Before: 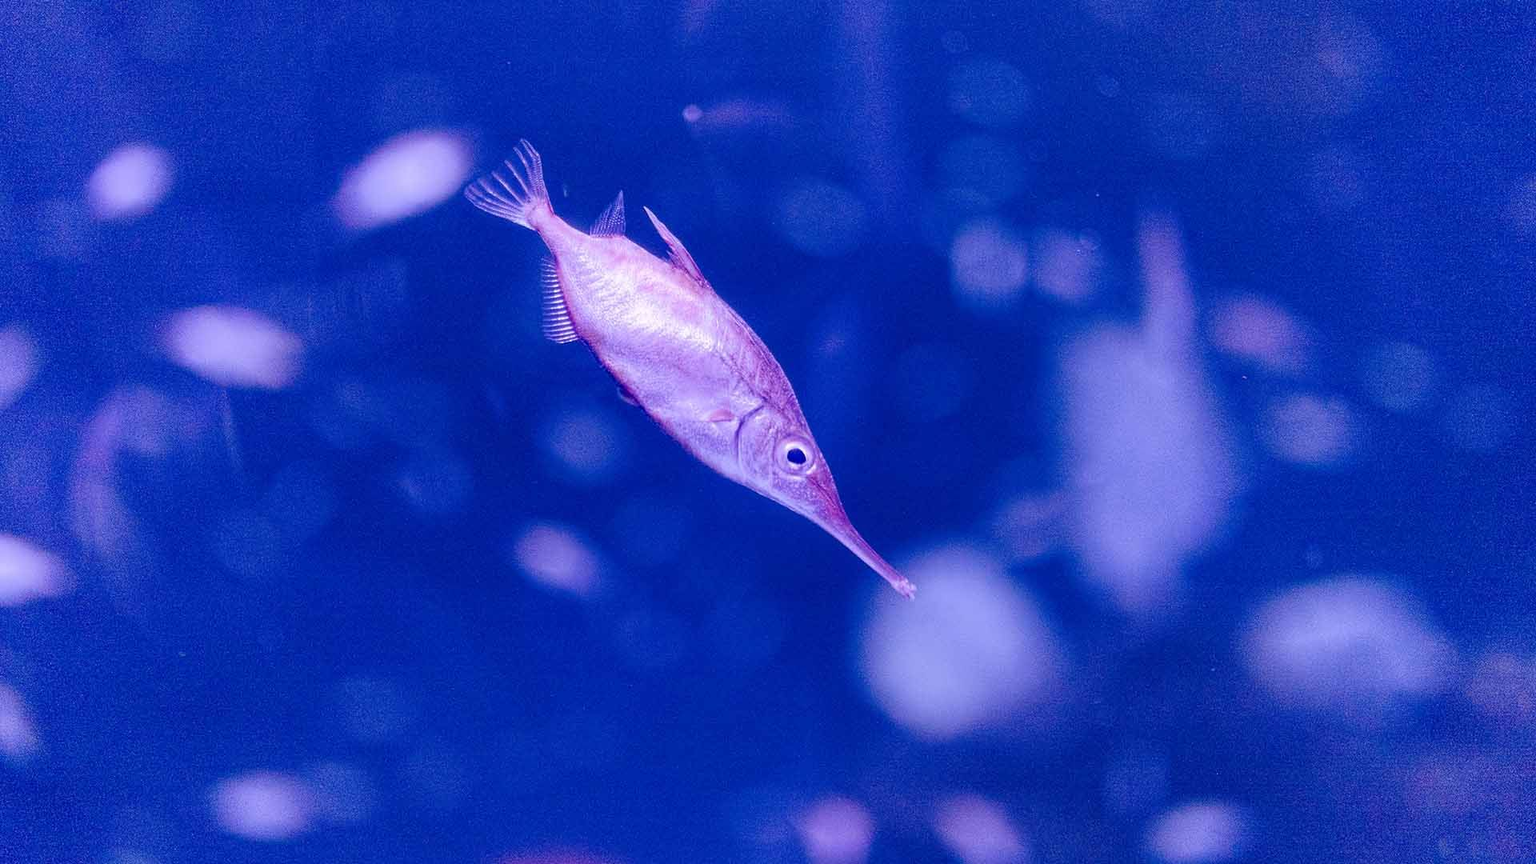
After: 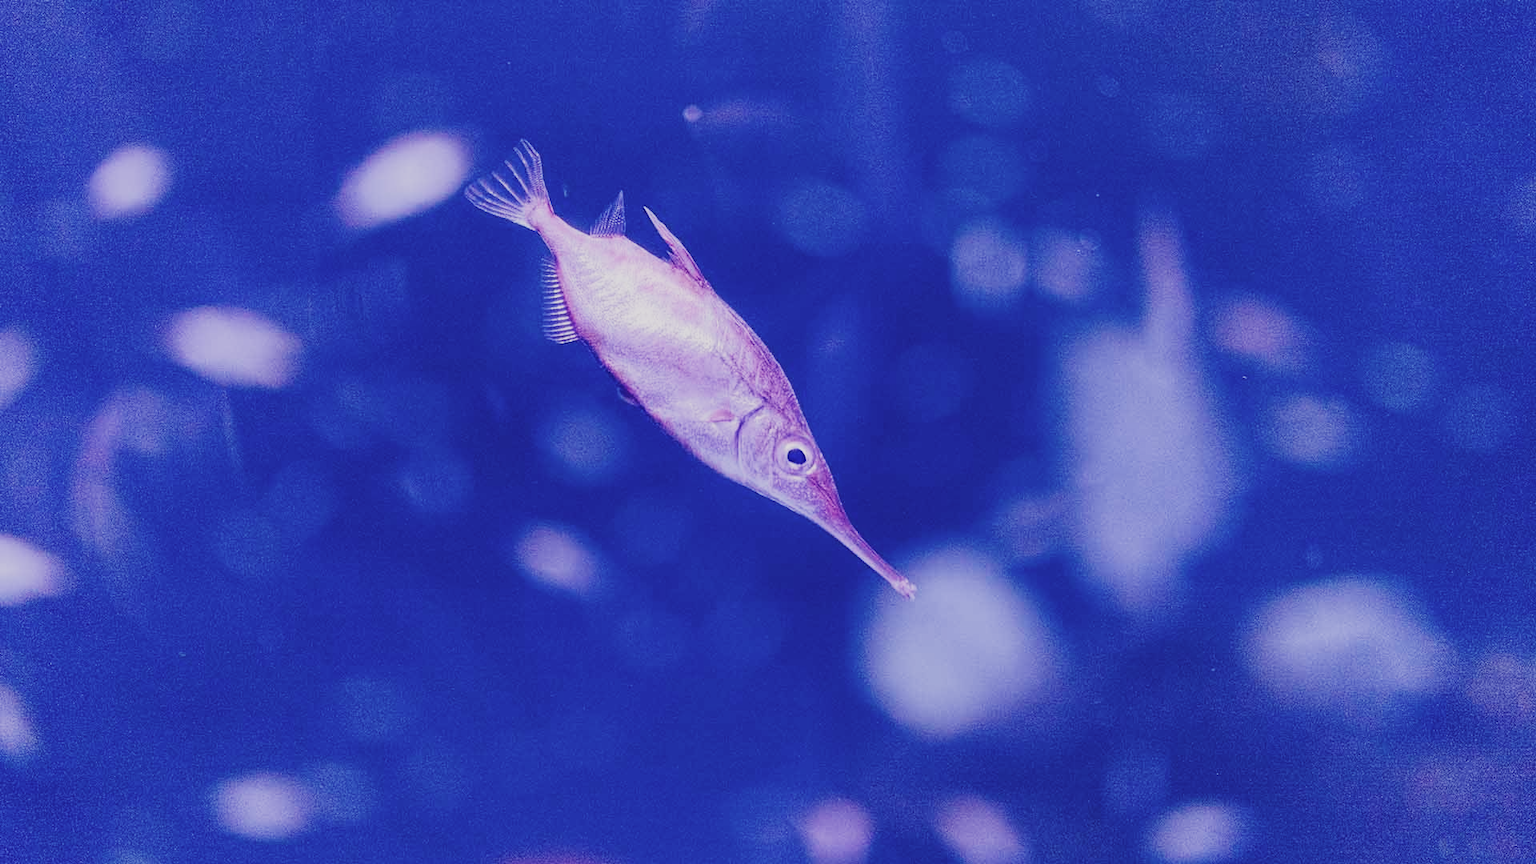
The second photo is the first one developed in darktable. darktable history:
sigmoid: contrast 1.6, skew -0.2, preserve hue 0%, red attenuation 0.1, red rotation 0.035, green attenuation 0.1, green rotation -0.017, blue attenuation 0.15, blue rotation -0.052, base primaries Rec2020
exposure: black level correction -0.025, exposure -0.117 EV, compensate highlight preservation false
